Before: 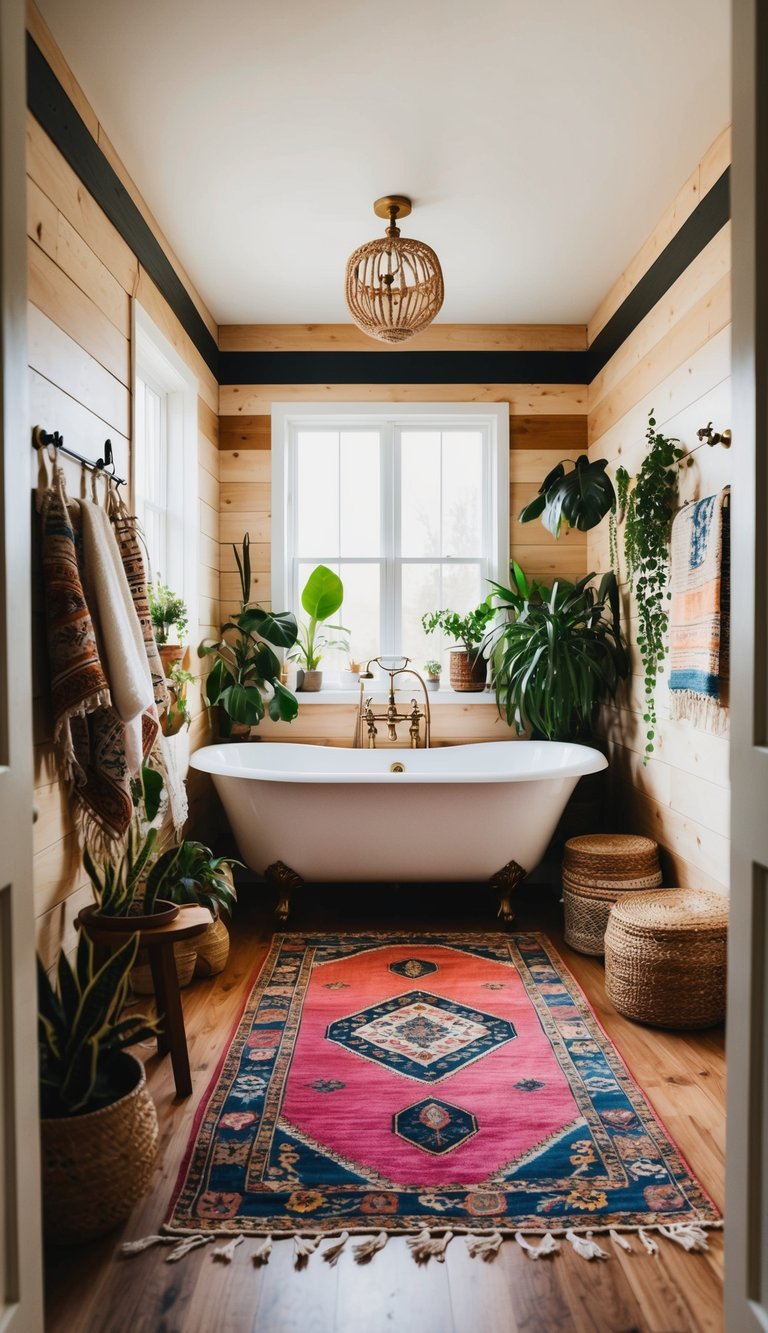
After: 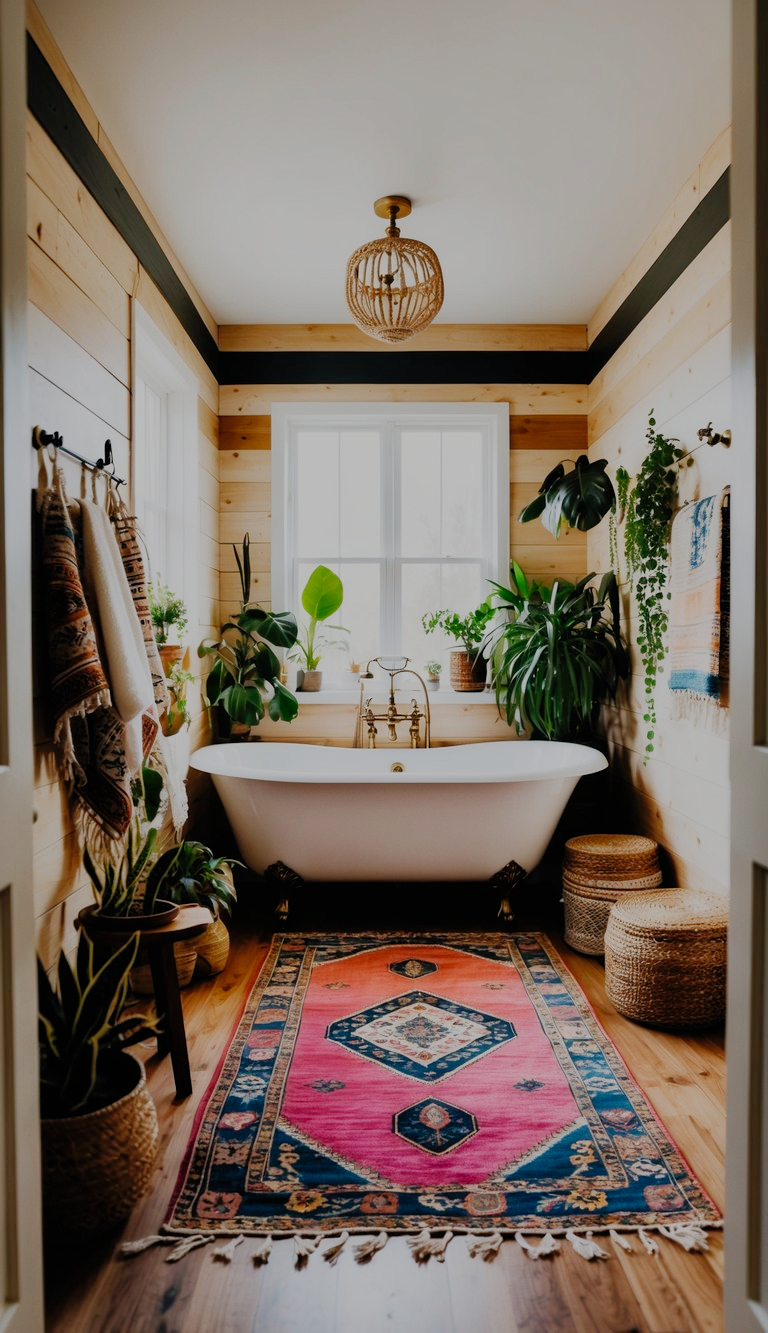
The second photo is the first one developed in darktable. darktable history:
filmic rgb: black relative exposure -6.83 EV, white relative exposure 5.83 EV, hardness 2.71, preserve chrominance no, color science v5 (2021)
shadows and highlights: on, module defaults
